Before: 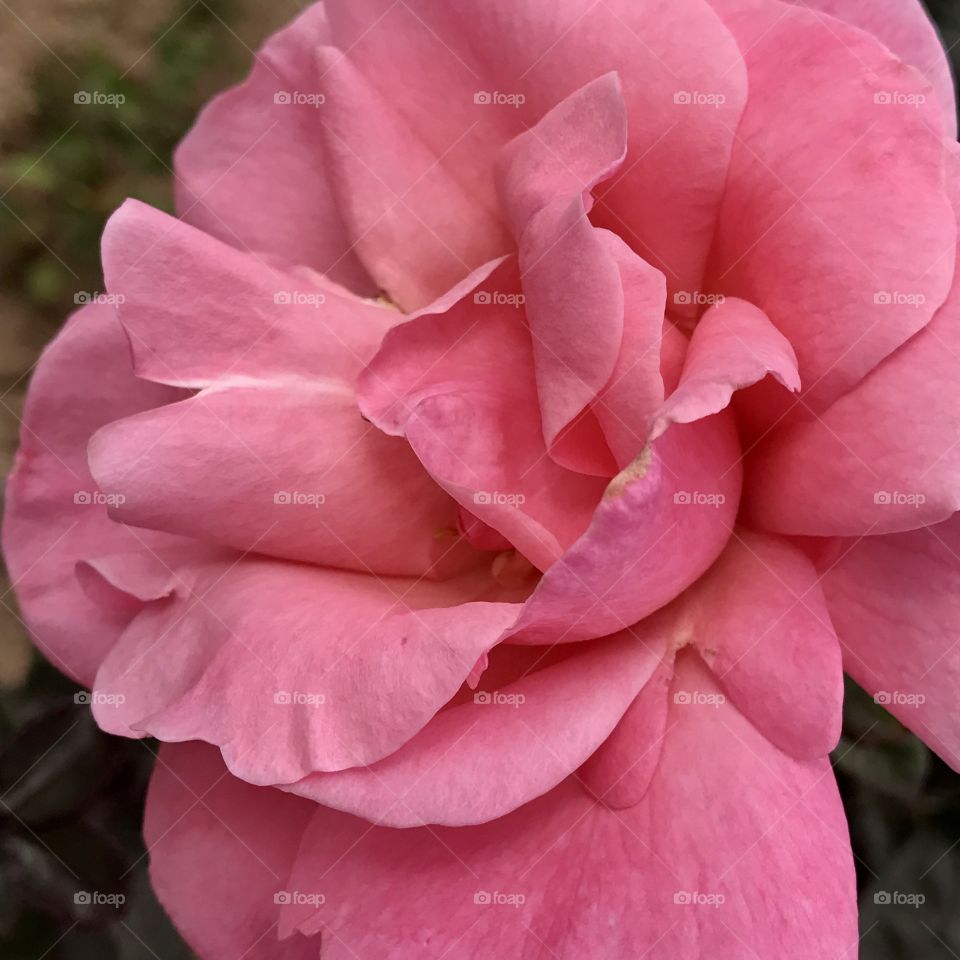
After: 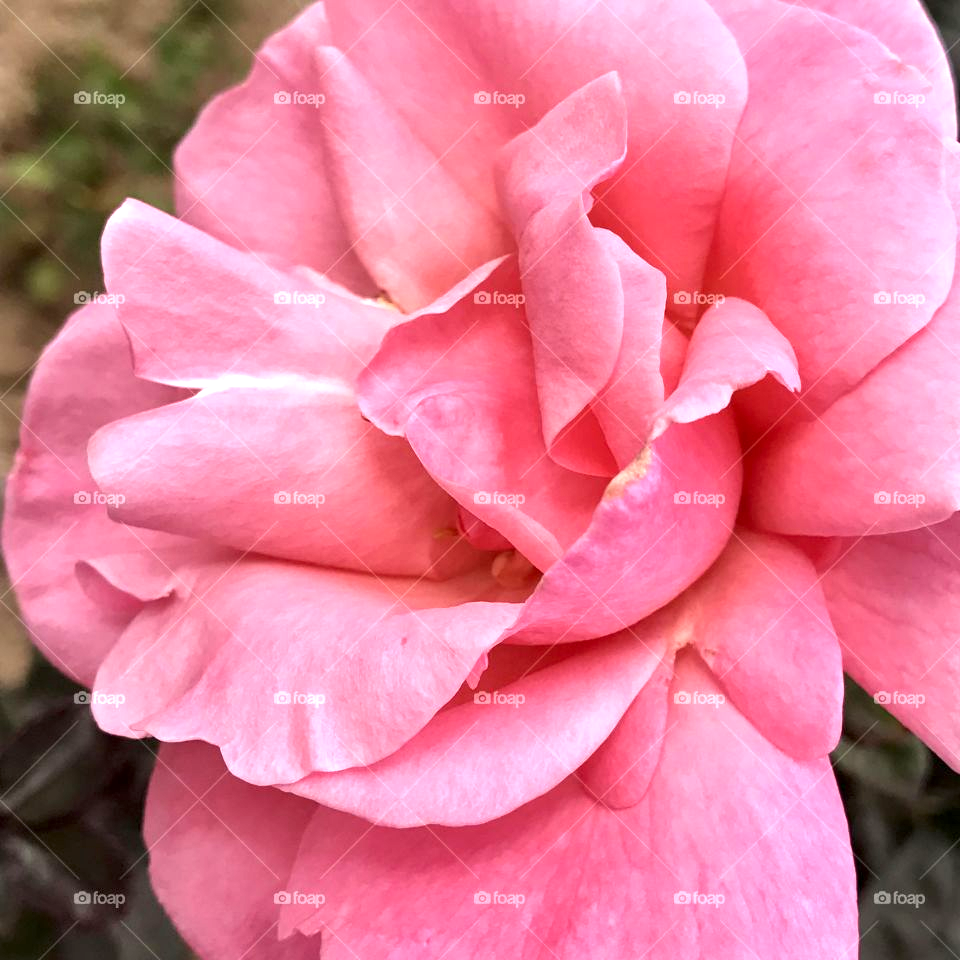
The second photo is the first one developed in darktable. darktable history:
local contrast: highlights 107%, shadows 98%, detail 119%, midtone range 0.2
exposure: black level correction 0, exposure 1.103 EV, compensate highlight preservation false
